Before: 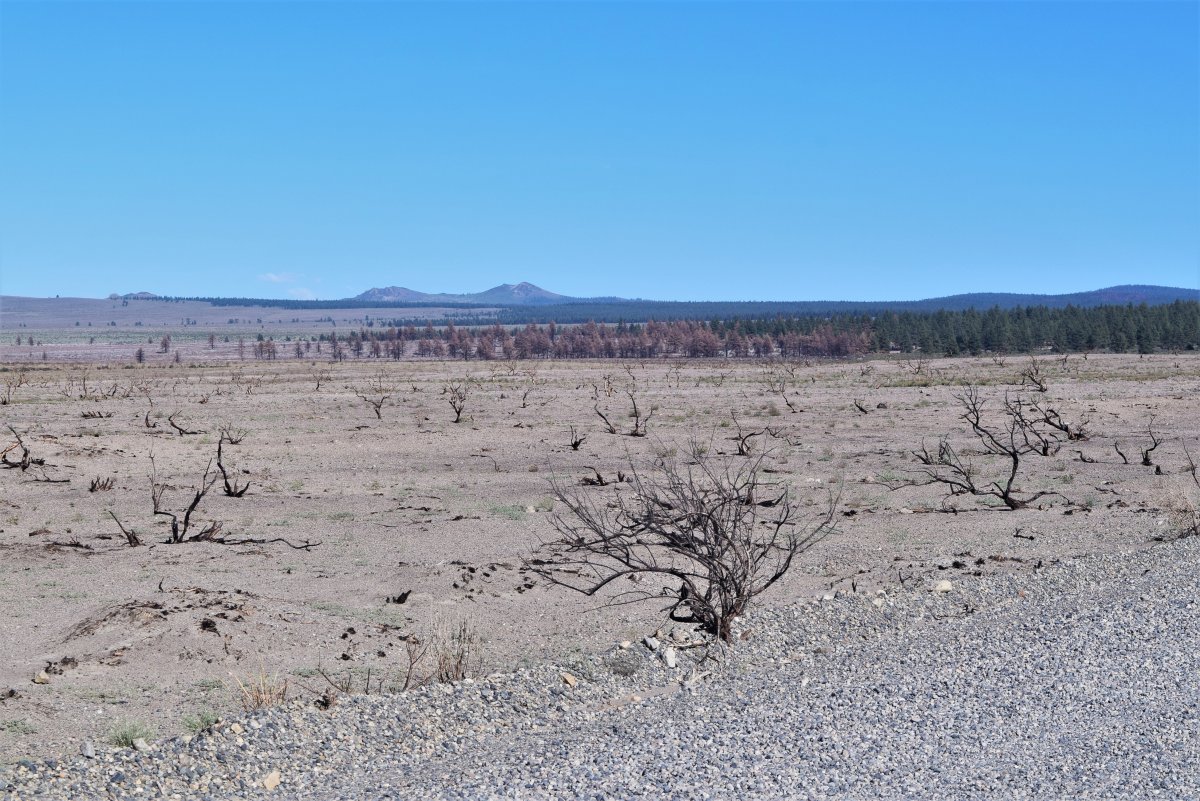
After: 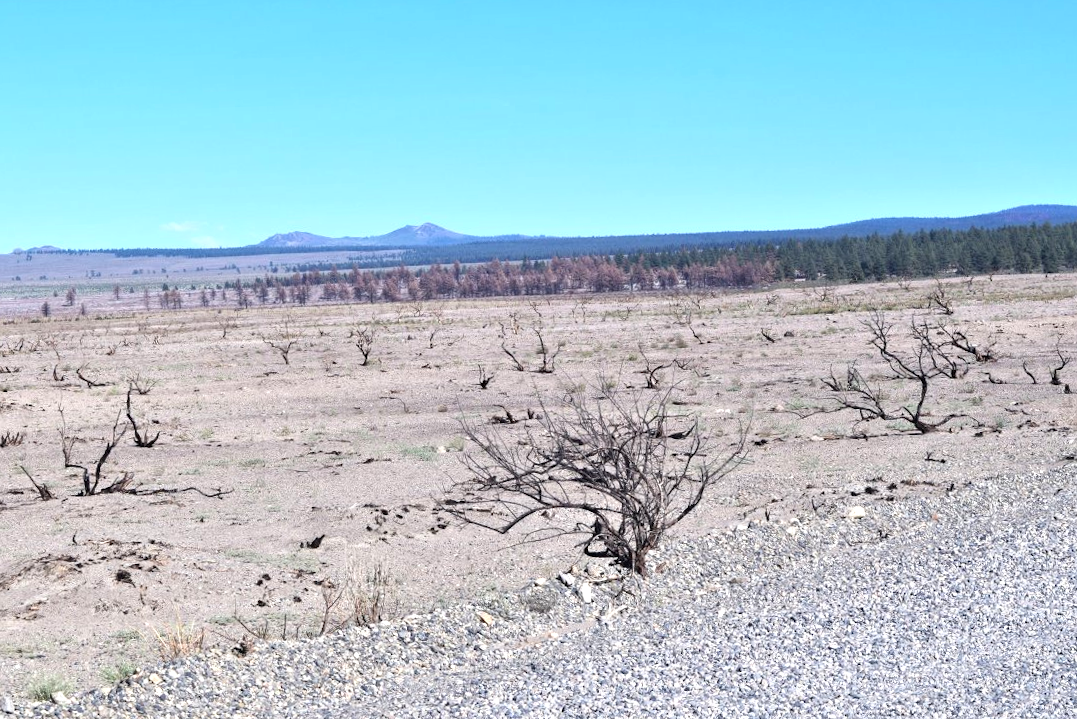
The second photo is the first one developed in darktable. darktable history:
crop and rotate: angle 1.96°, left 5.673%, top 5.673%
exposure: exposure 0.74 EV, compensate highlight preservation false
